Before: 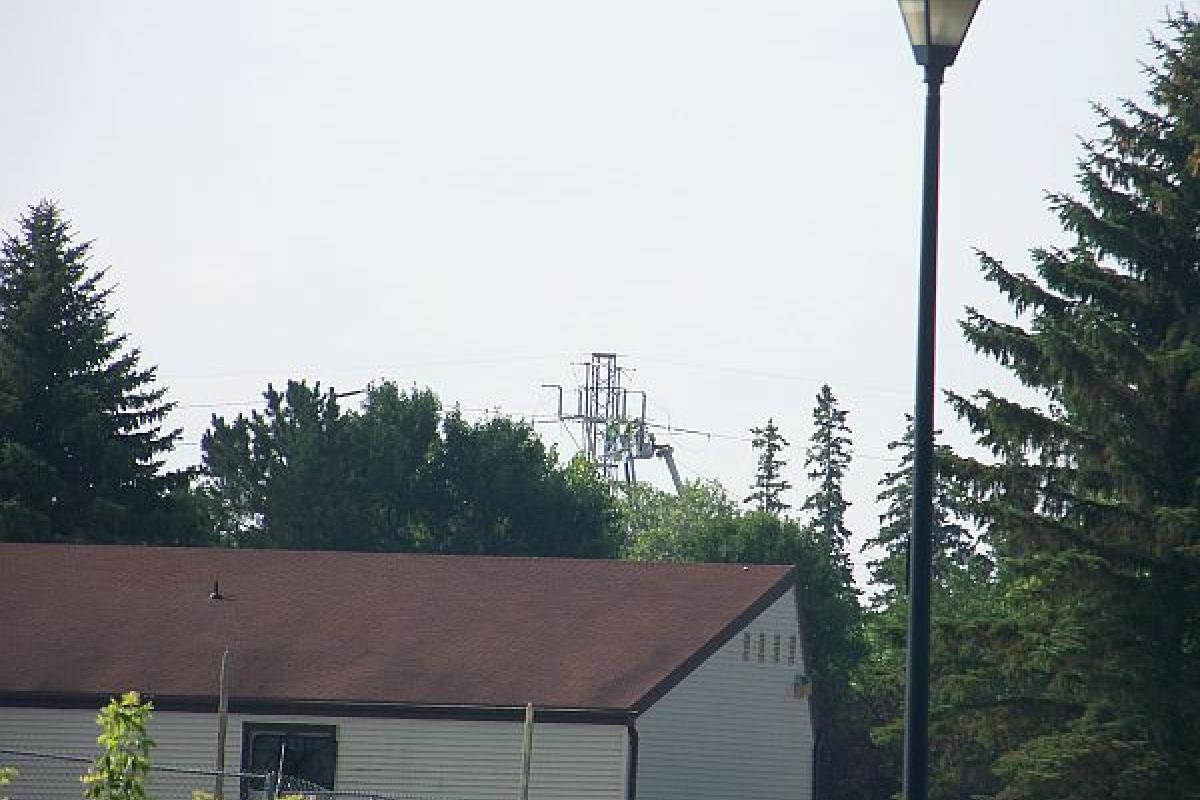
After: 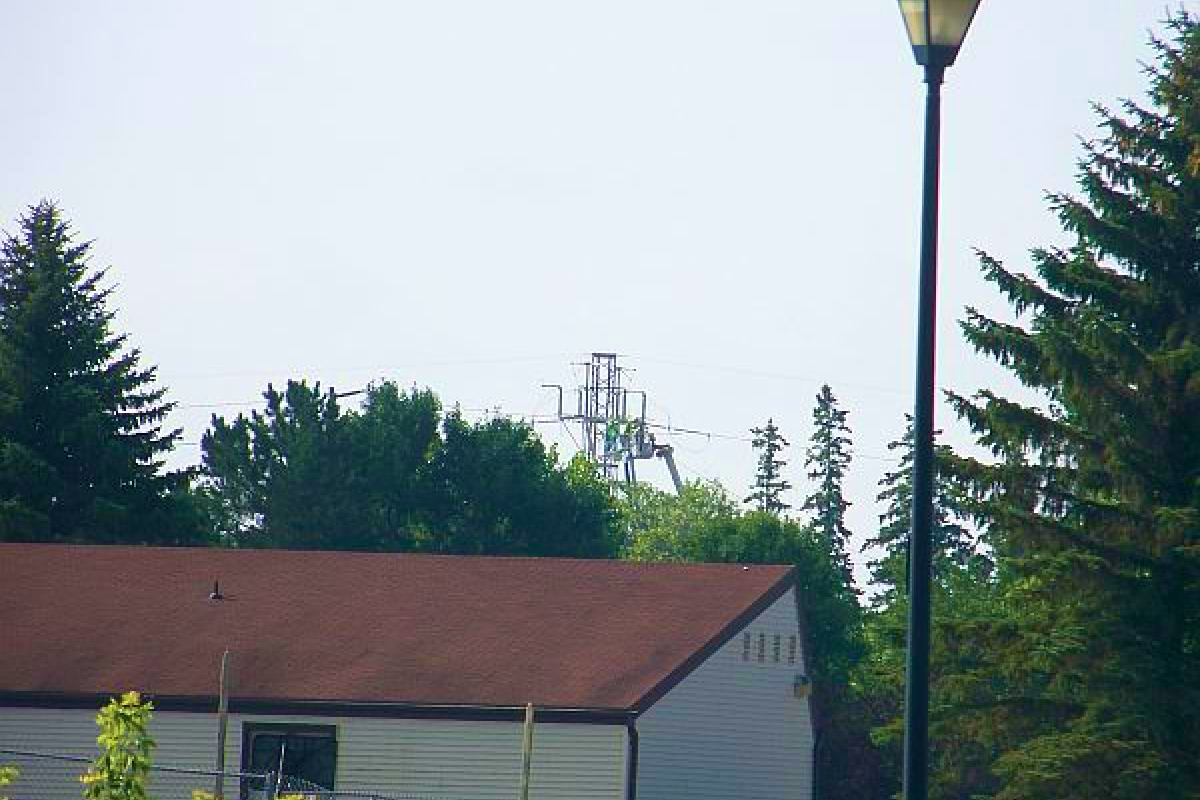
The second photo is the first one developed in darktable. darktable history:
velvia: strength 74.69%
